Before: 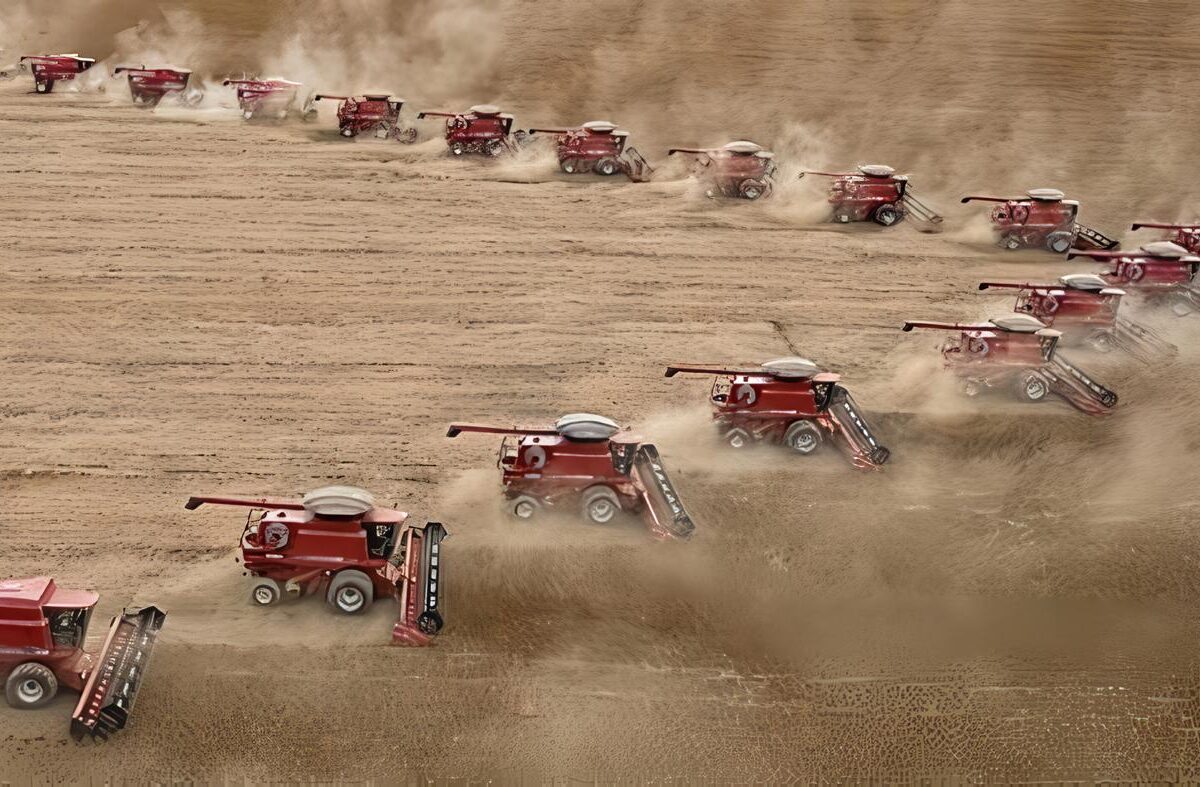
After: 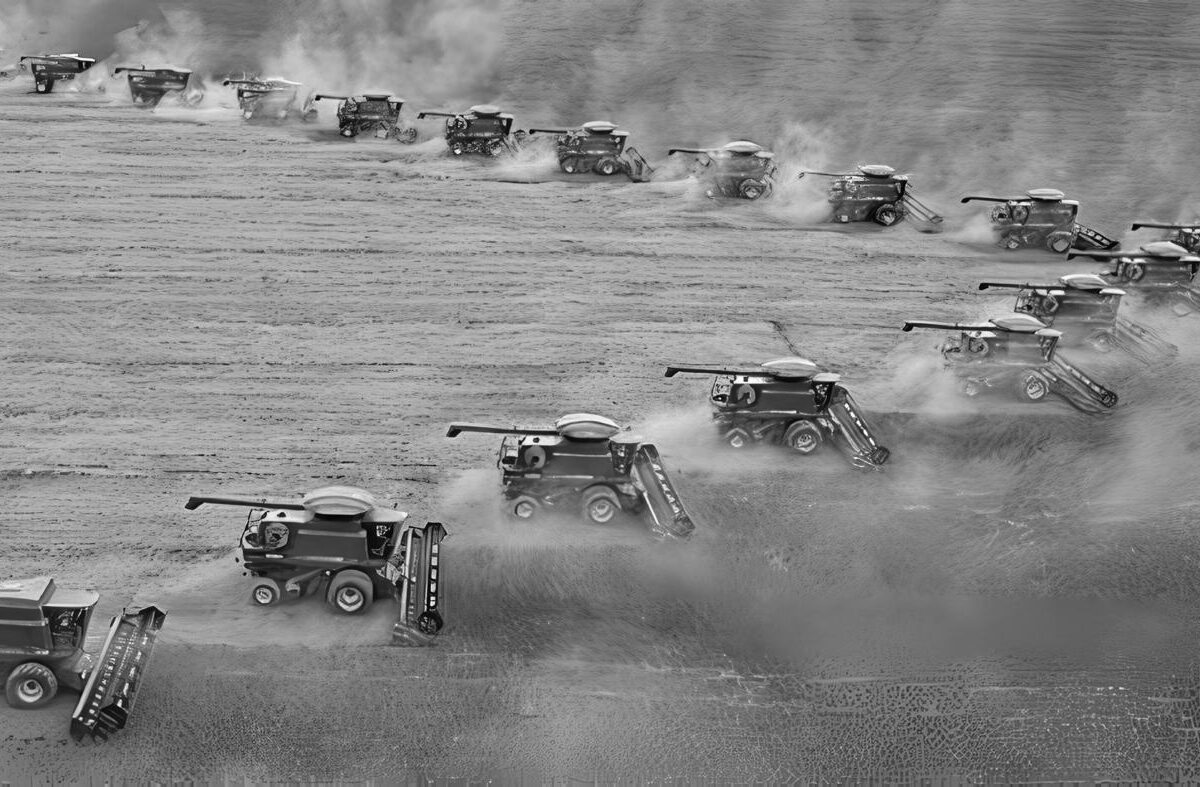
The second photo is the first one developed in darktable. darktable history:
monochrome: on, module defaults
color balance: input saturation 80.07%
